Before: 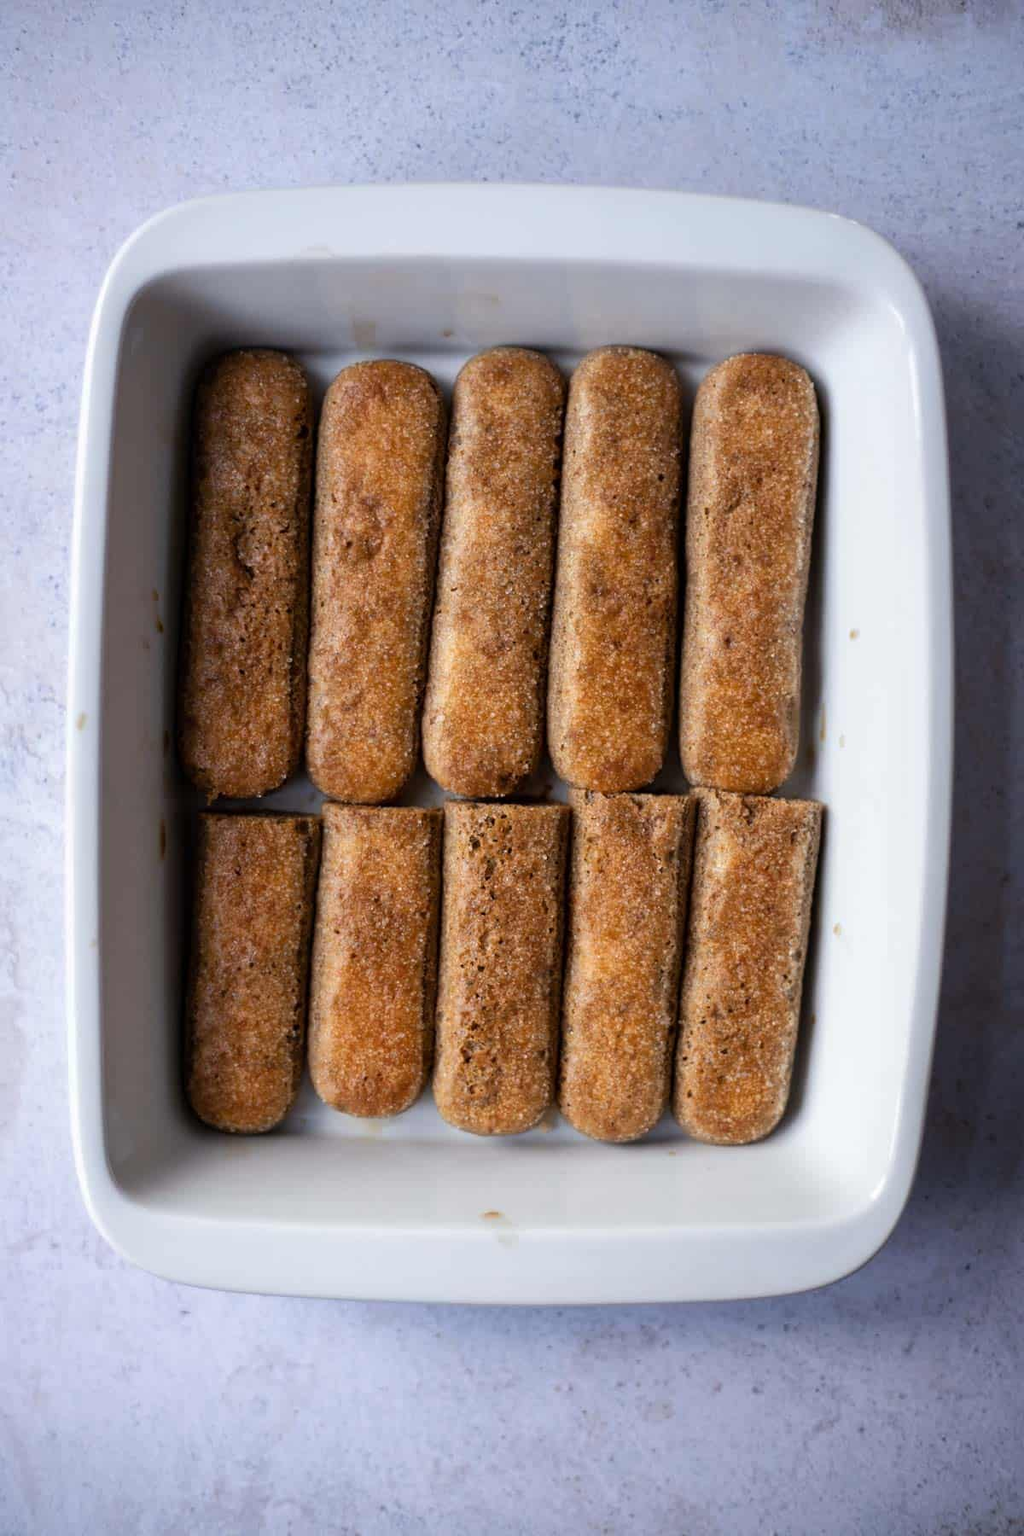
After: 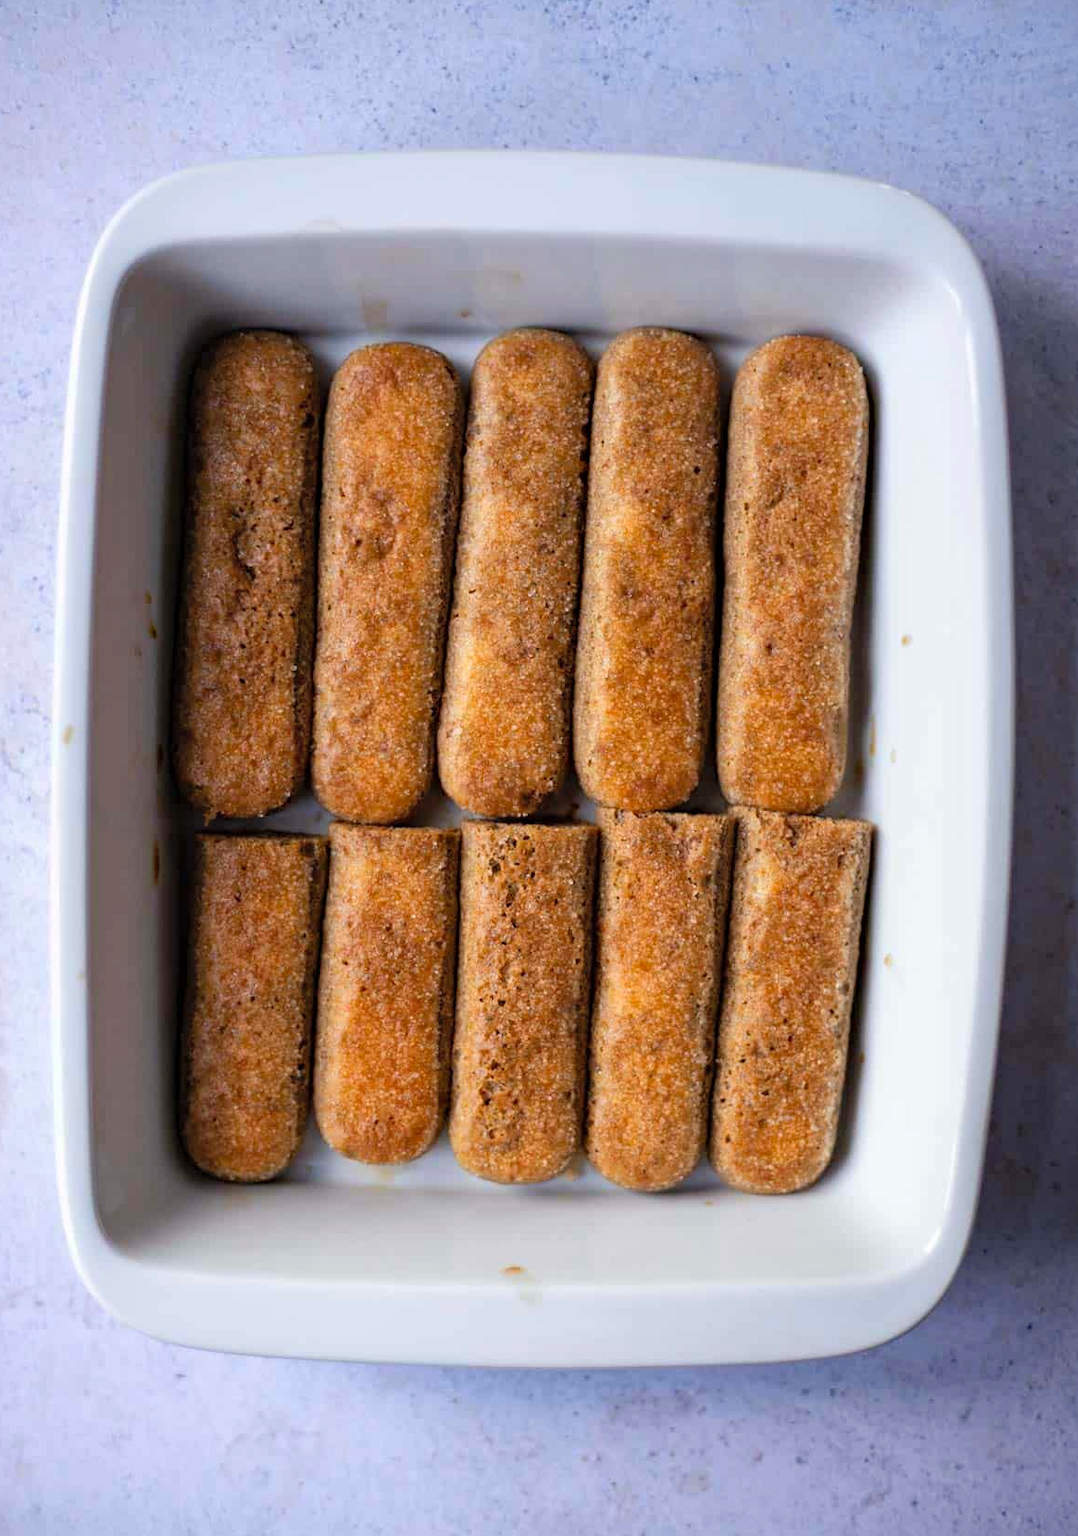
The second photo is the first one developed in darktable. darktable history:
crop: left 1.859%, top 2.922%, right 1.034%, bottom 4.883%
haze removal: adaptive false
contrast brightness saturation: brightness 0.09, saturation 0.193
